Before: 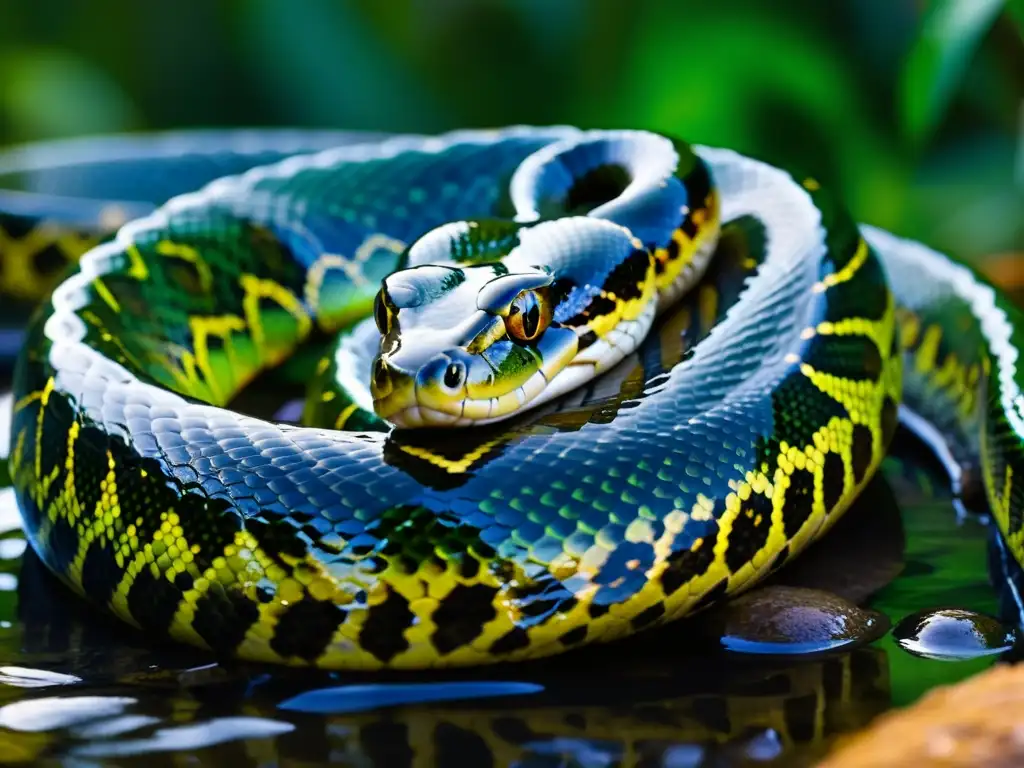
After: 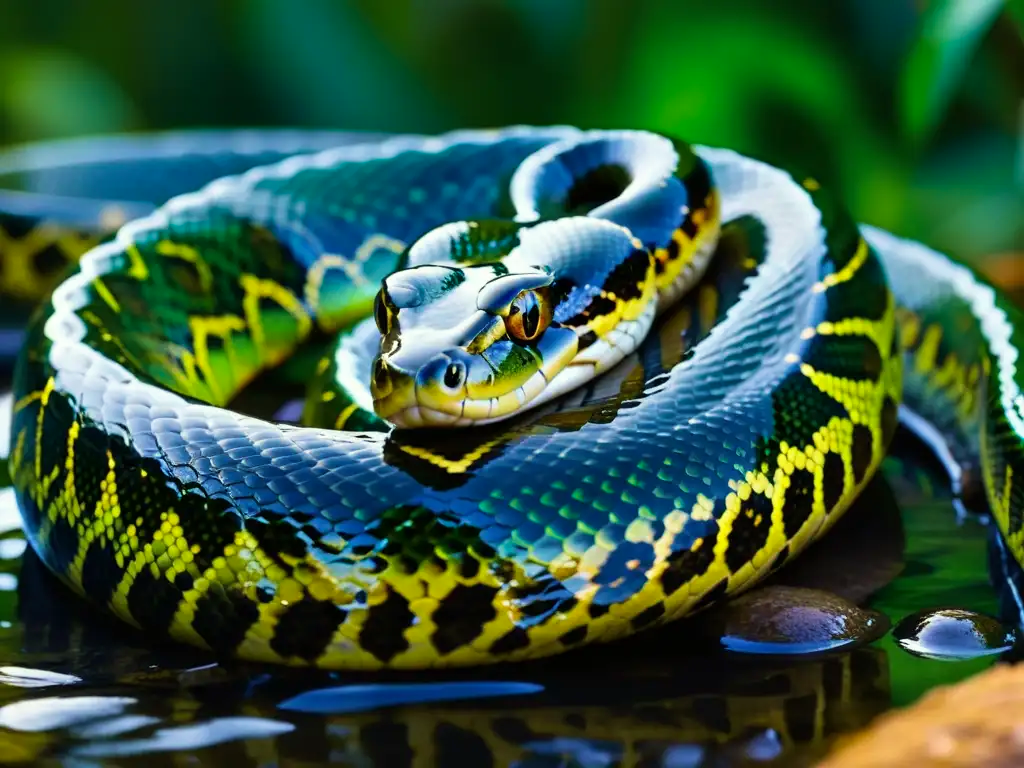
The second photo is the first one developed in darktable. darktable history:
velvia: on, module defaults
color correction: highlights a* -2.58, highlights b* 2.54
